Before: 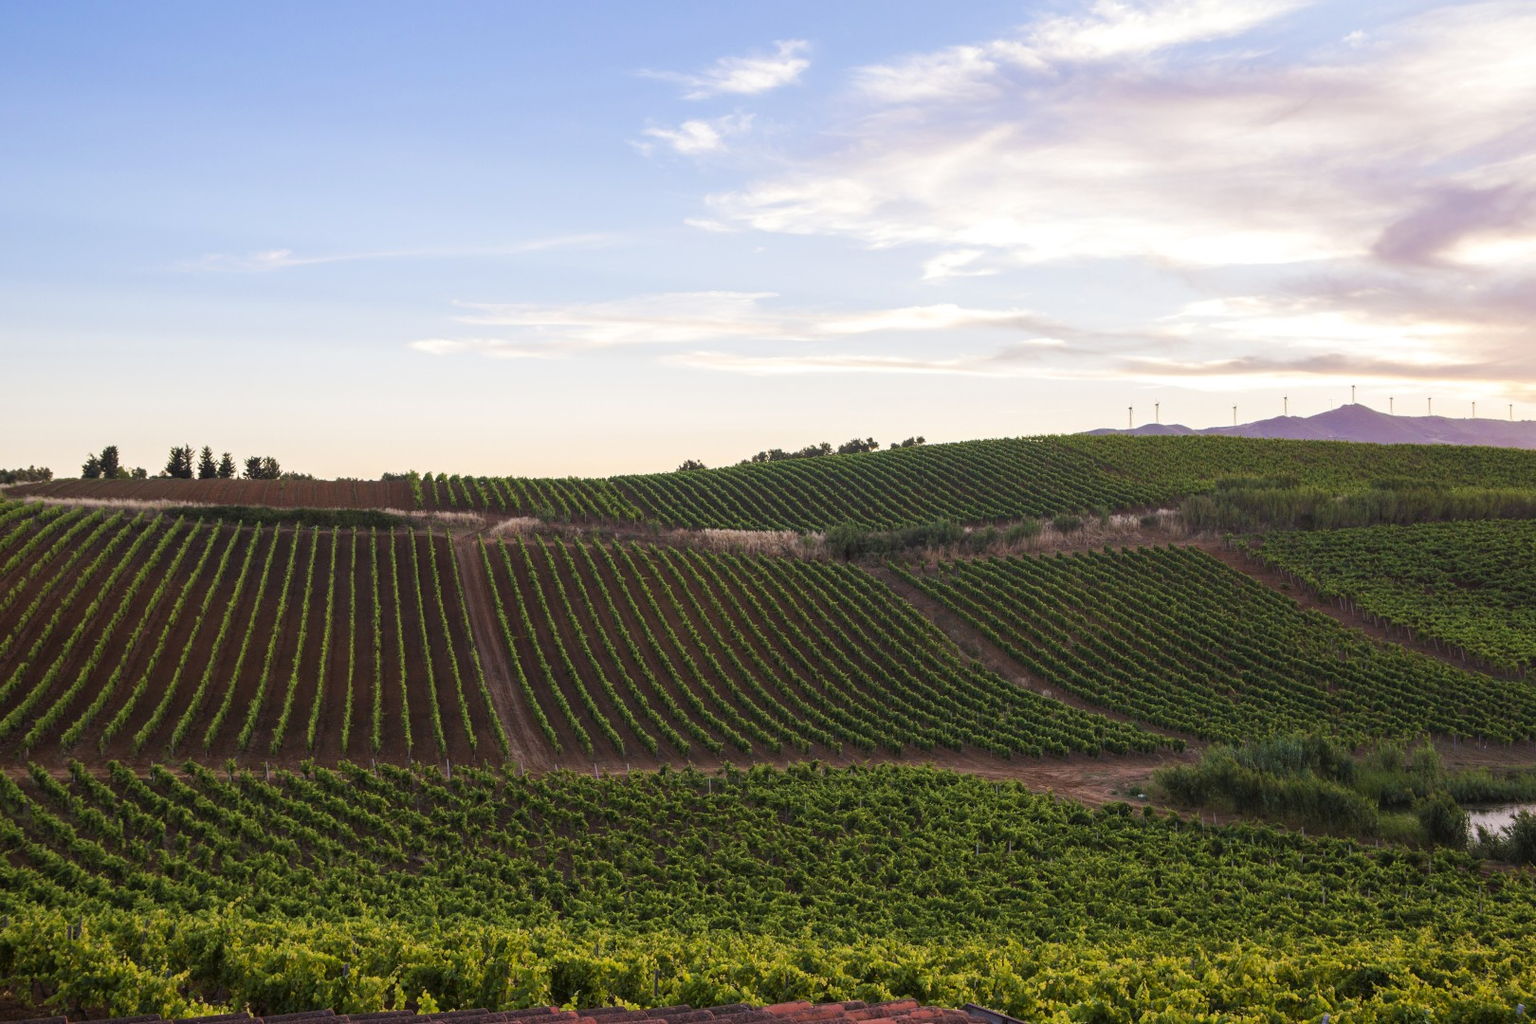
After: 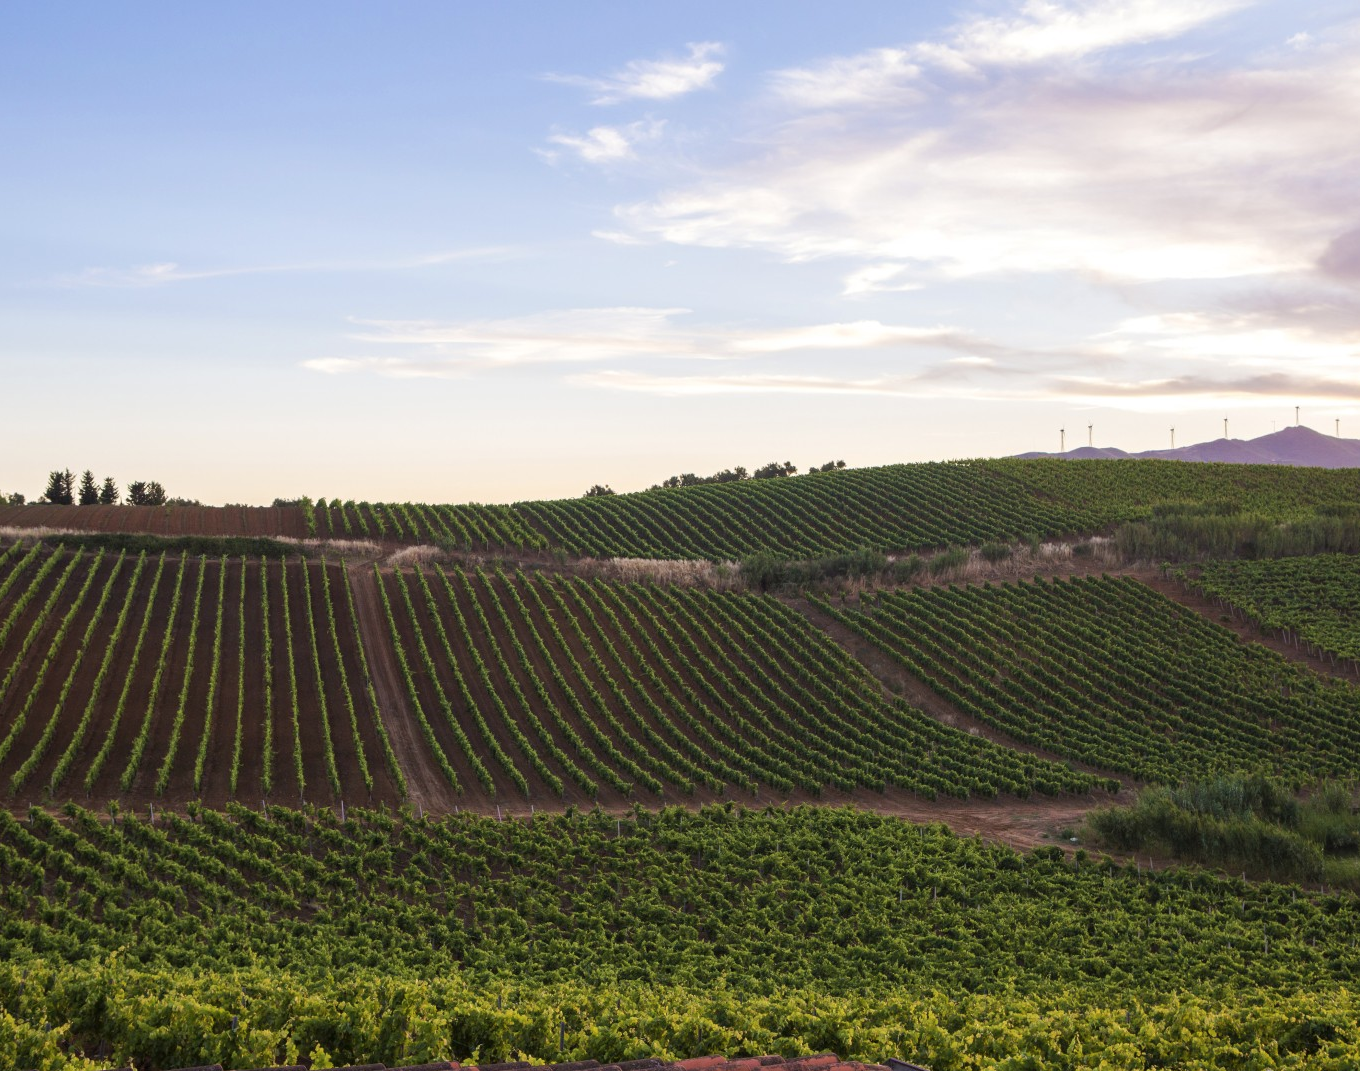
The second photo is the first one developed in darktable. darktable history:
contrast brightness saturation: saturation -0.05
crop: left 8.026%, right 7.374%
